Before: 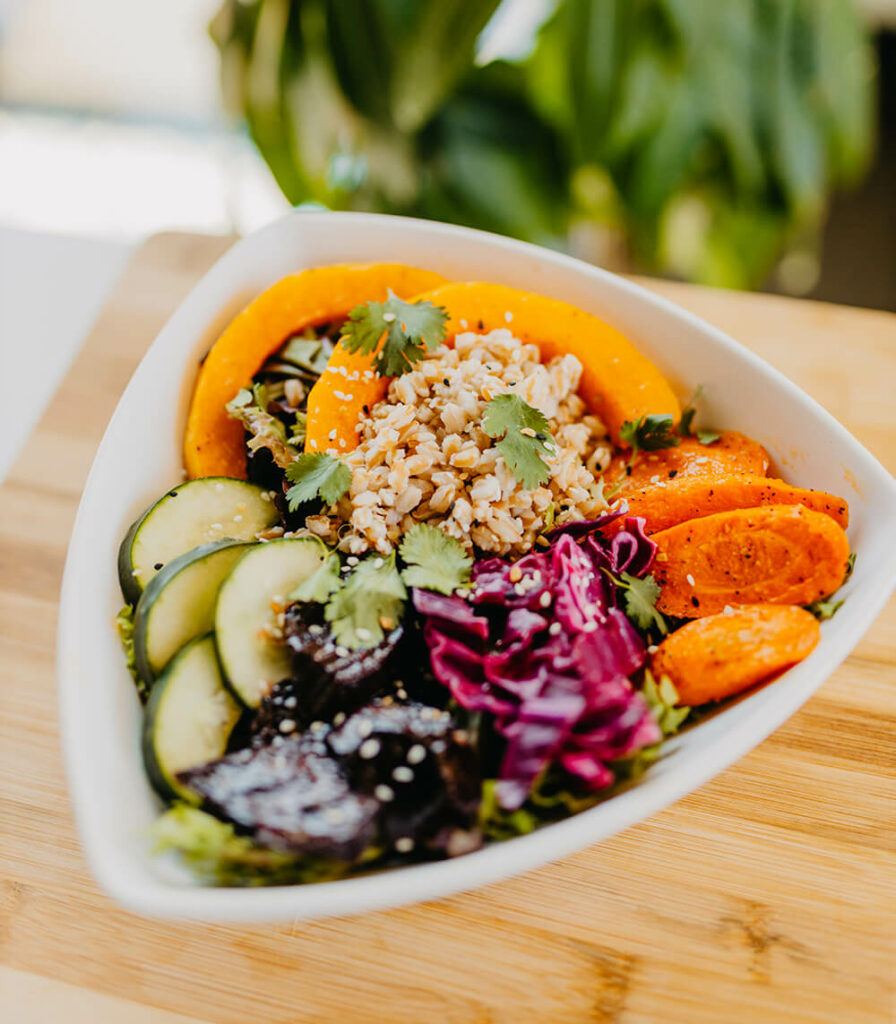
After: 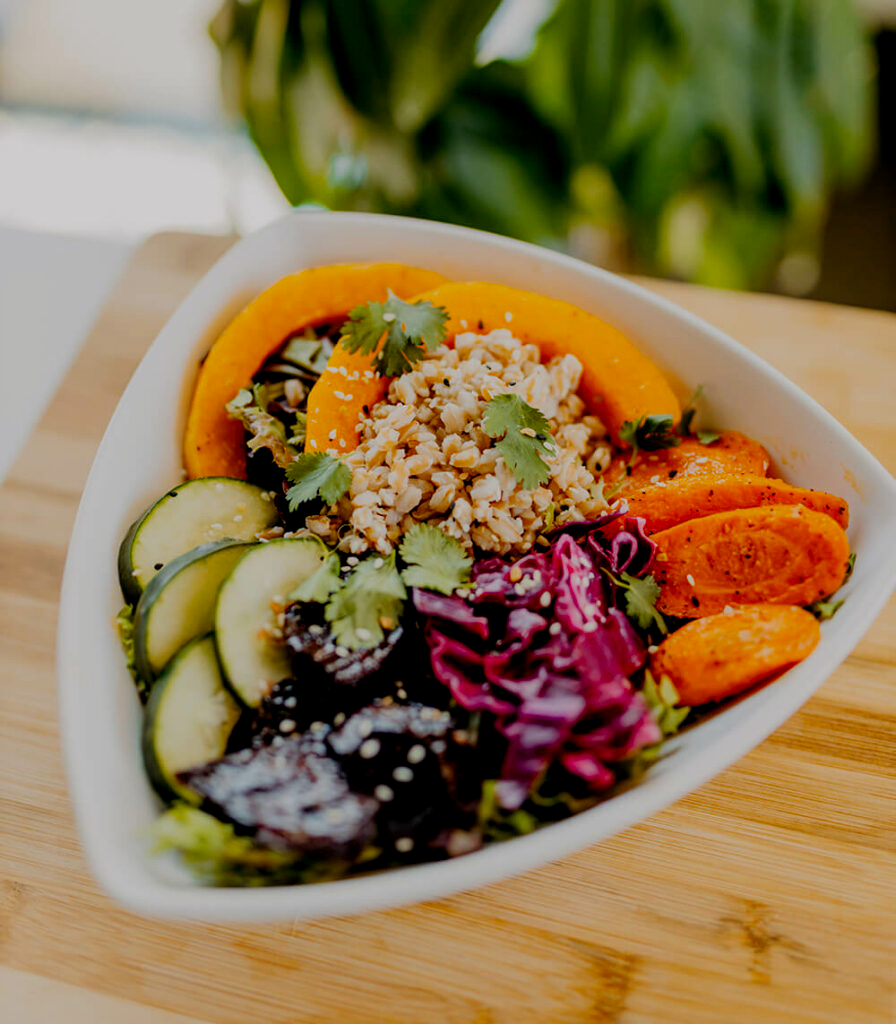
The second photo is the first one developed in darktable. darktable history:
exposure: black level correction 0.009, exposure -0.637 EV, compensate highlight preservation false
color balance: contrast 8.5%, output saturation 105%
